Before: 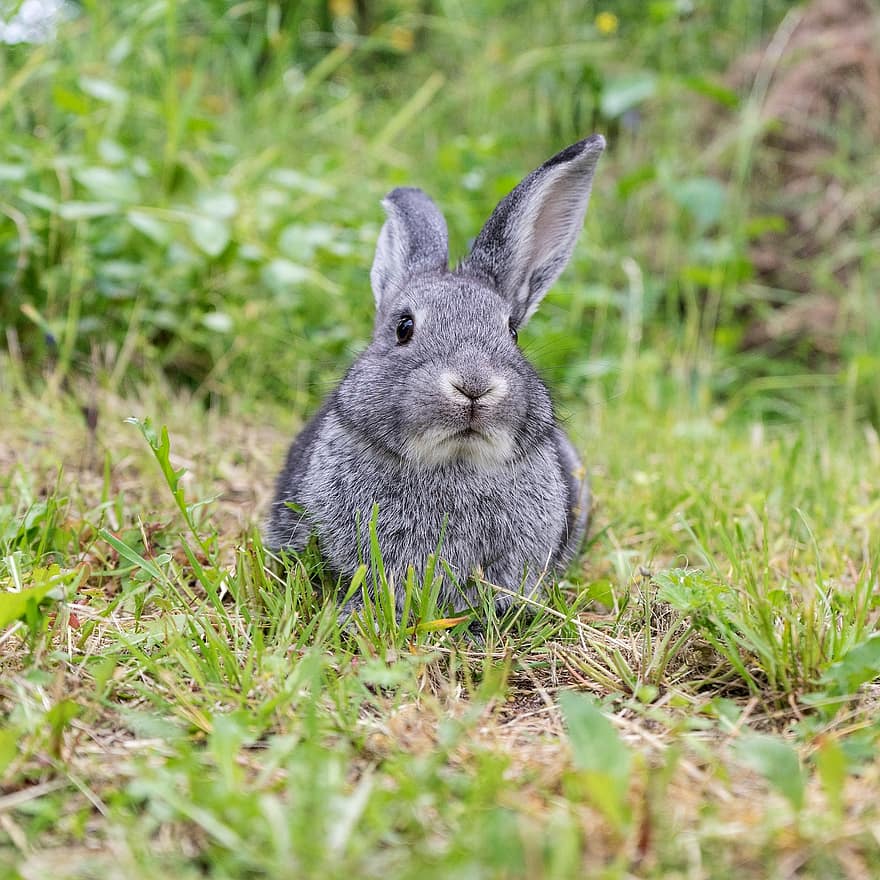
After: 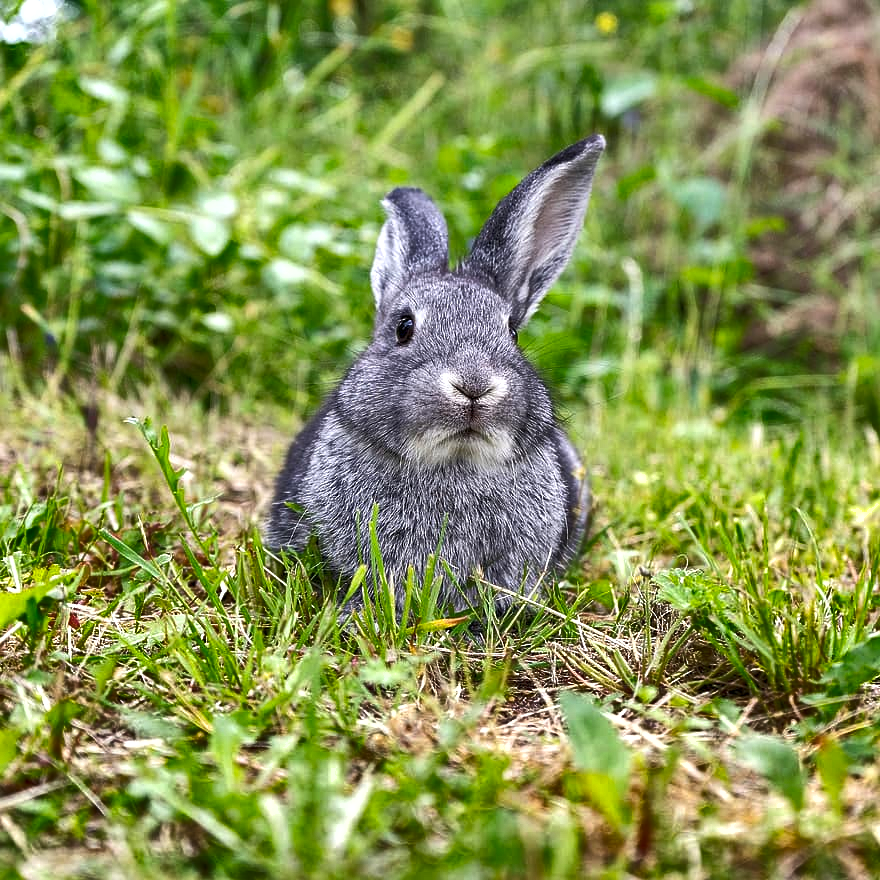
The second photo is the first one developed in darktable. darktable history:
exposure: black level correction 0.001, exposure 0.499 EV, compensate highlight preservation false
shadows and highlights: shadows 20.88, highlights -80.74, soften with gaussian
